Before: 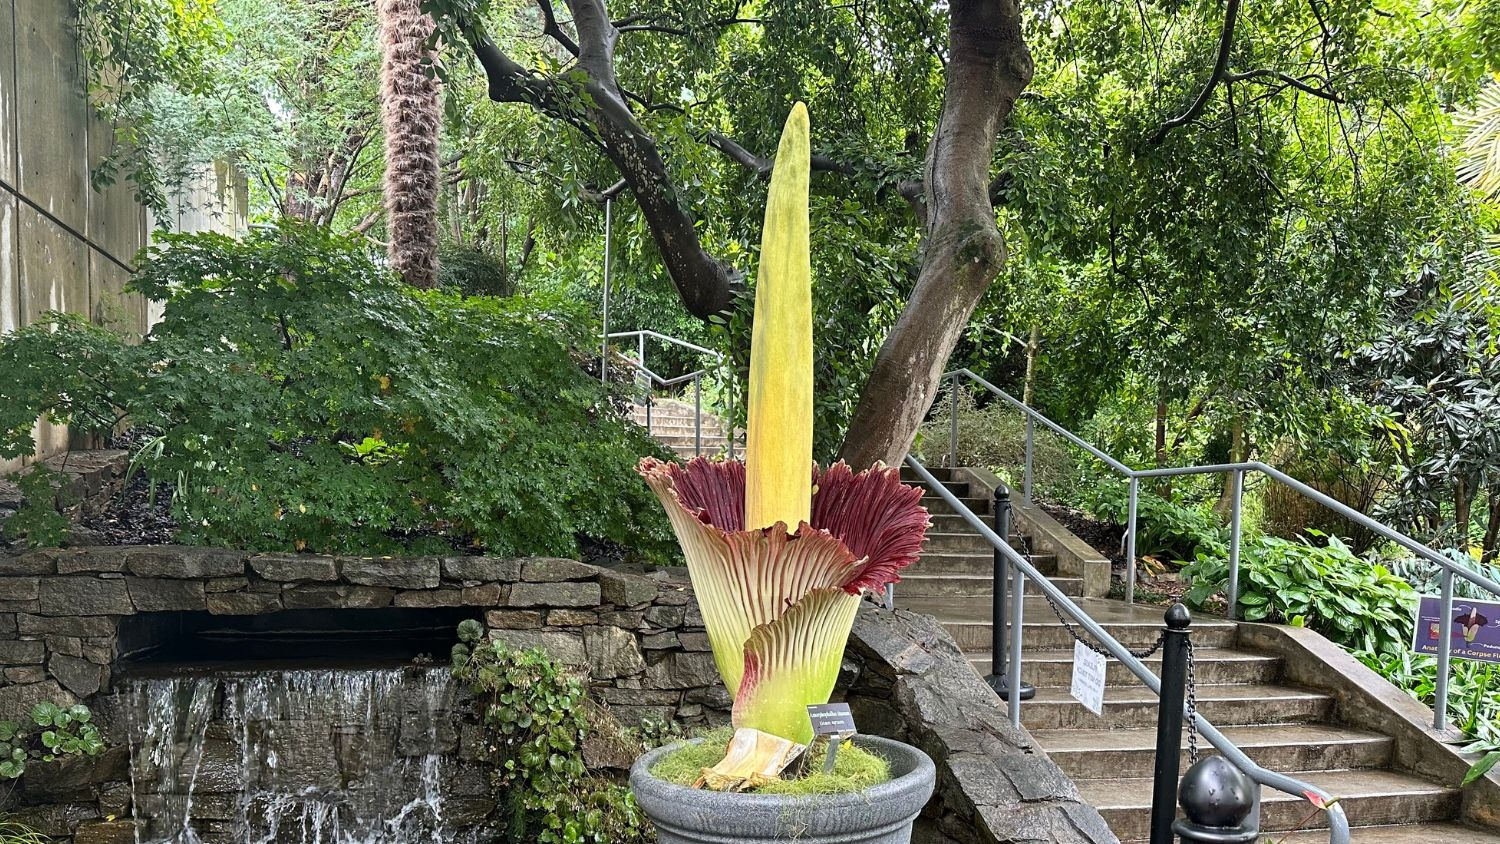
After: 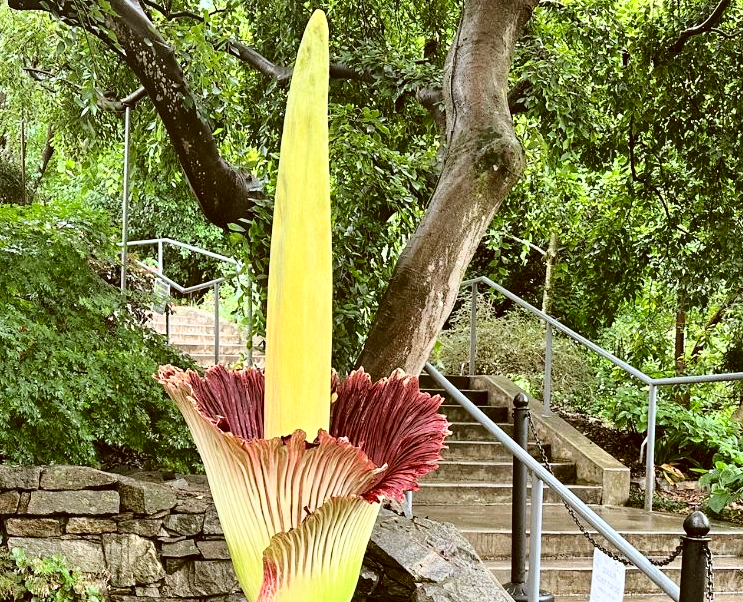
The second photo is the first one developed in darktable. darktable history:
color correction: highlights a* -0.482, highlights b* 0.161, shadows a* 4.66, shadows b* 20.72
base curve: curves: ch0 [(0, 0) (0.028, 0.03) (0.121, 0.232) (0.46, 0.748) (0.859, 0.968) (1, 1)]
crop: left 32.075%, top 10.976%, right 18.355%, bottom 17.596%
